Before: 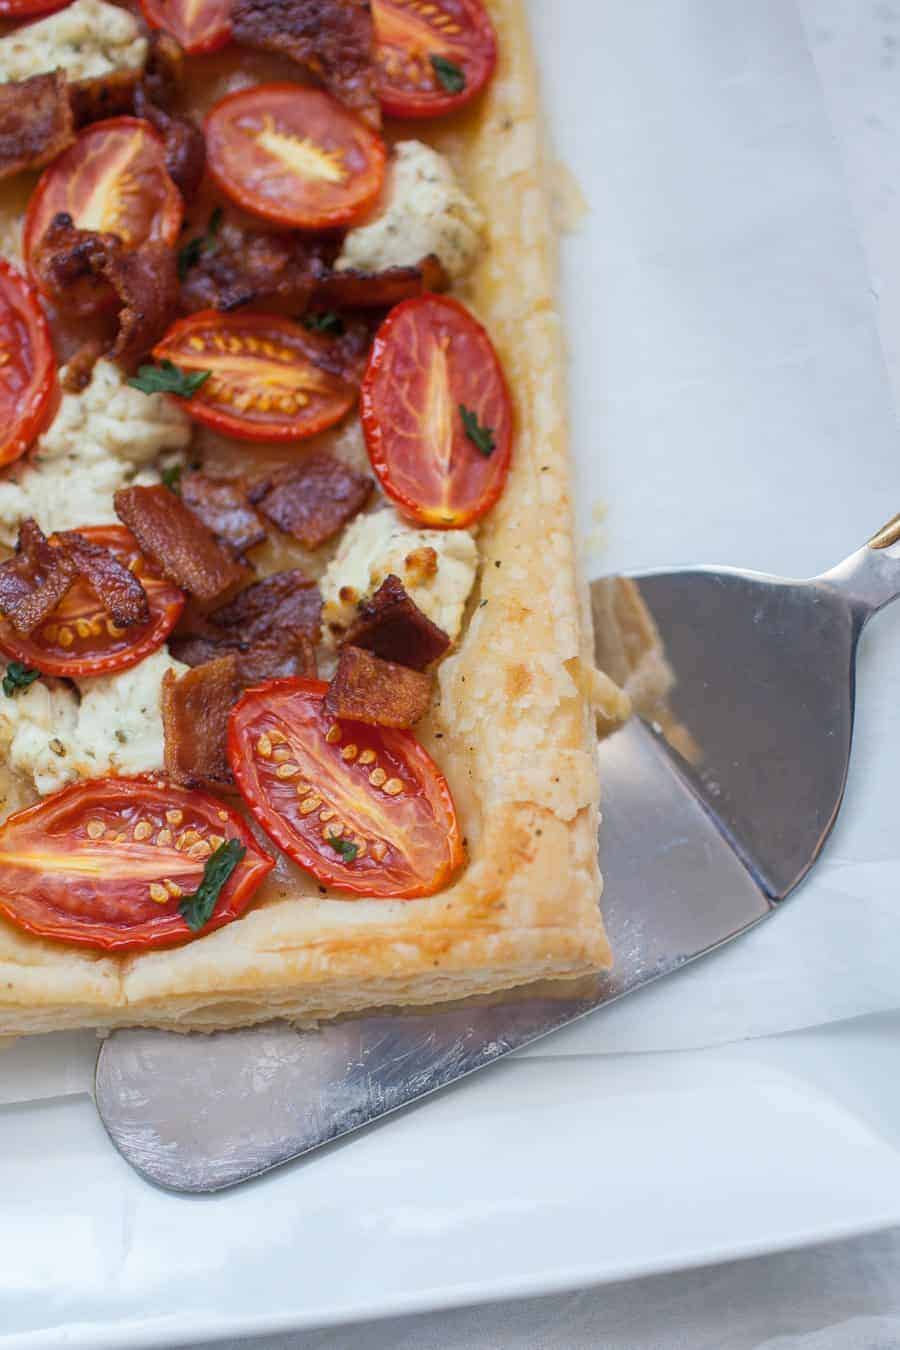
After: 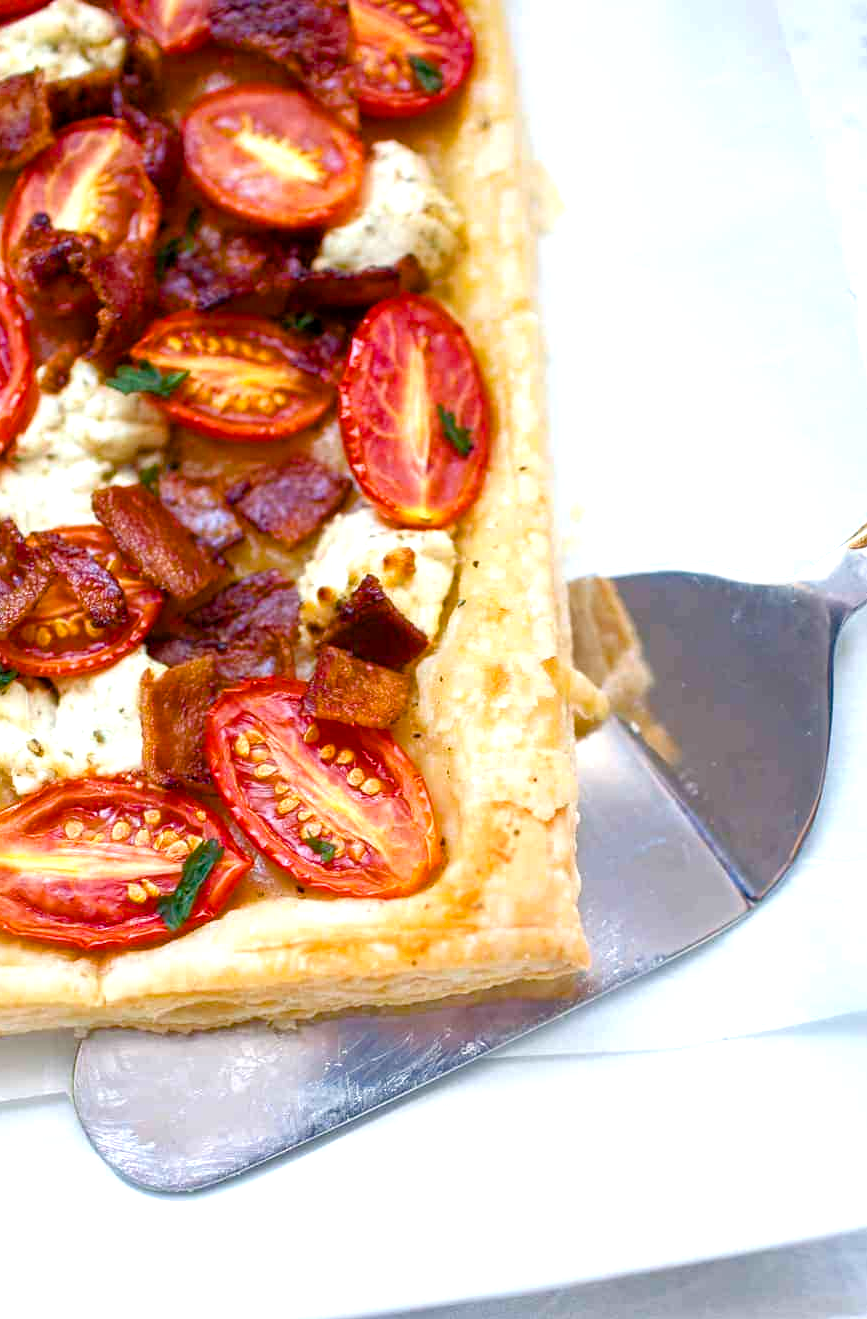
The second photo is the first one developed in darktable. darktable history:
exposure: black level correction 0.002, exposure 0.15 EV, compensate highlight preservation false
crop and rotate: left 2.536%, right 1.107%, bottom 2.246%
color balance rgb: linear chroma grading › shadows -2.2%, linear chroma grading › highlights -15%, linear chroma grading › global chroma -10%, linear chroma grading › mid-tones -10%, perceptual saturation grading › global saturation 45%, perceptual saturation grading › highlights -50%, perceptual saturation grading › shadows 30%, perceptual brilliance grading › global brilliance 18%, global vibrance 45%
